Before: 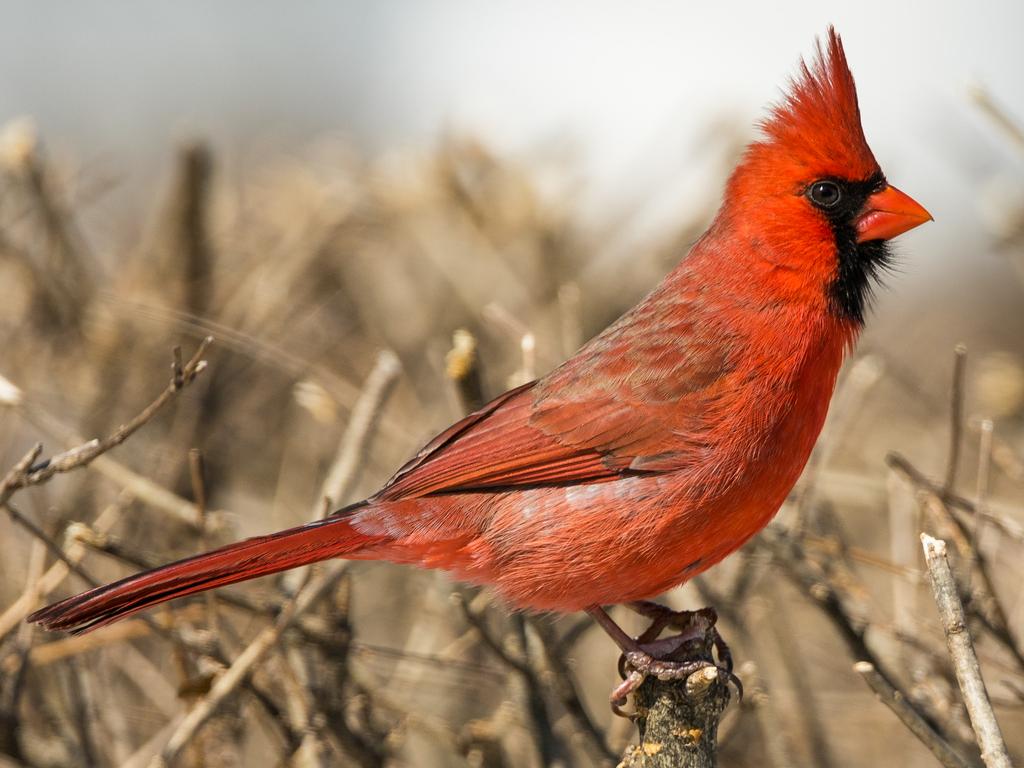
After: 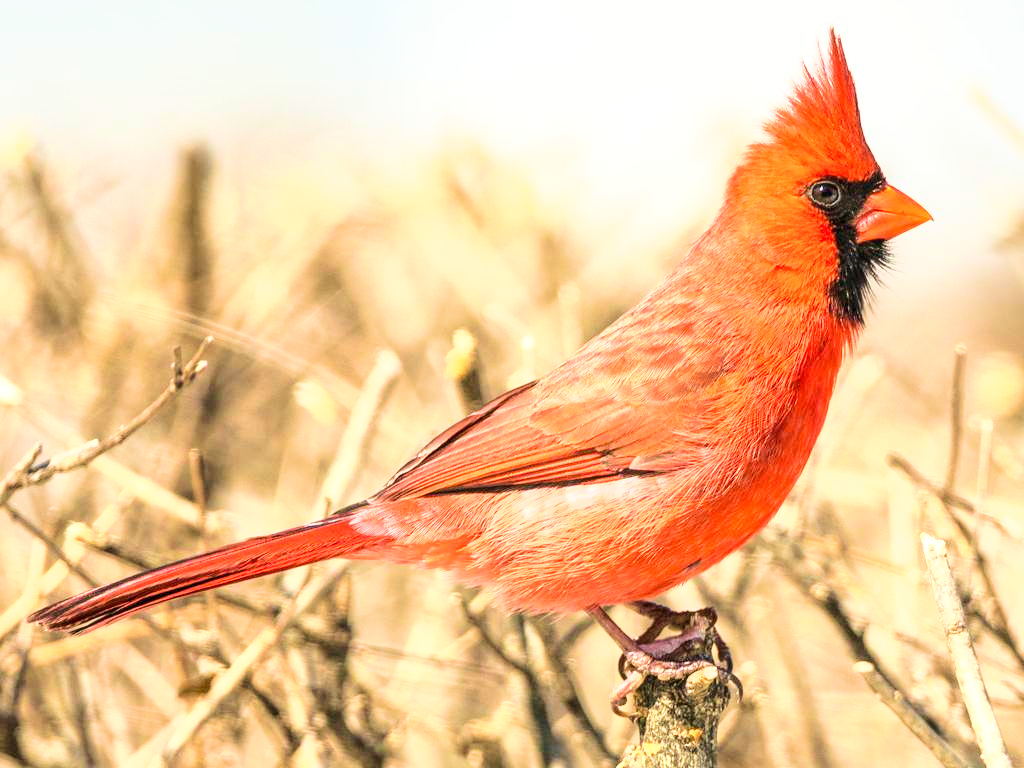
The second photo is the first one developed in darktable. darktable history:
exposure: exposure 0.95 EV, compensate highlight preservation false
velvia: strength 45%
base curve: curves: ch0 [(0, 0) (0.025, 0.046) (0.112, 0.277) (0.467, 0.74) (0.814, 0.929) (1, 0.942)]
local contrast: on, module defaults
